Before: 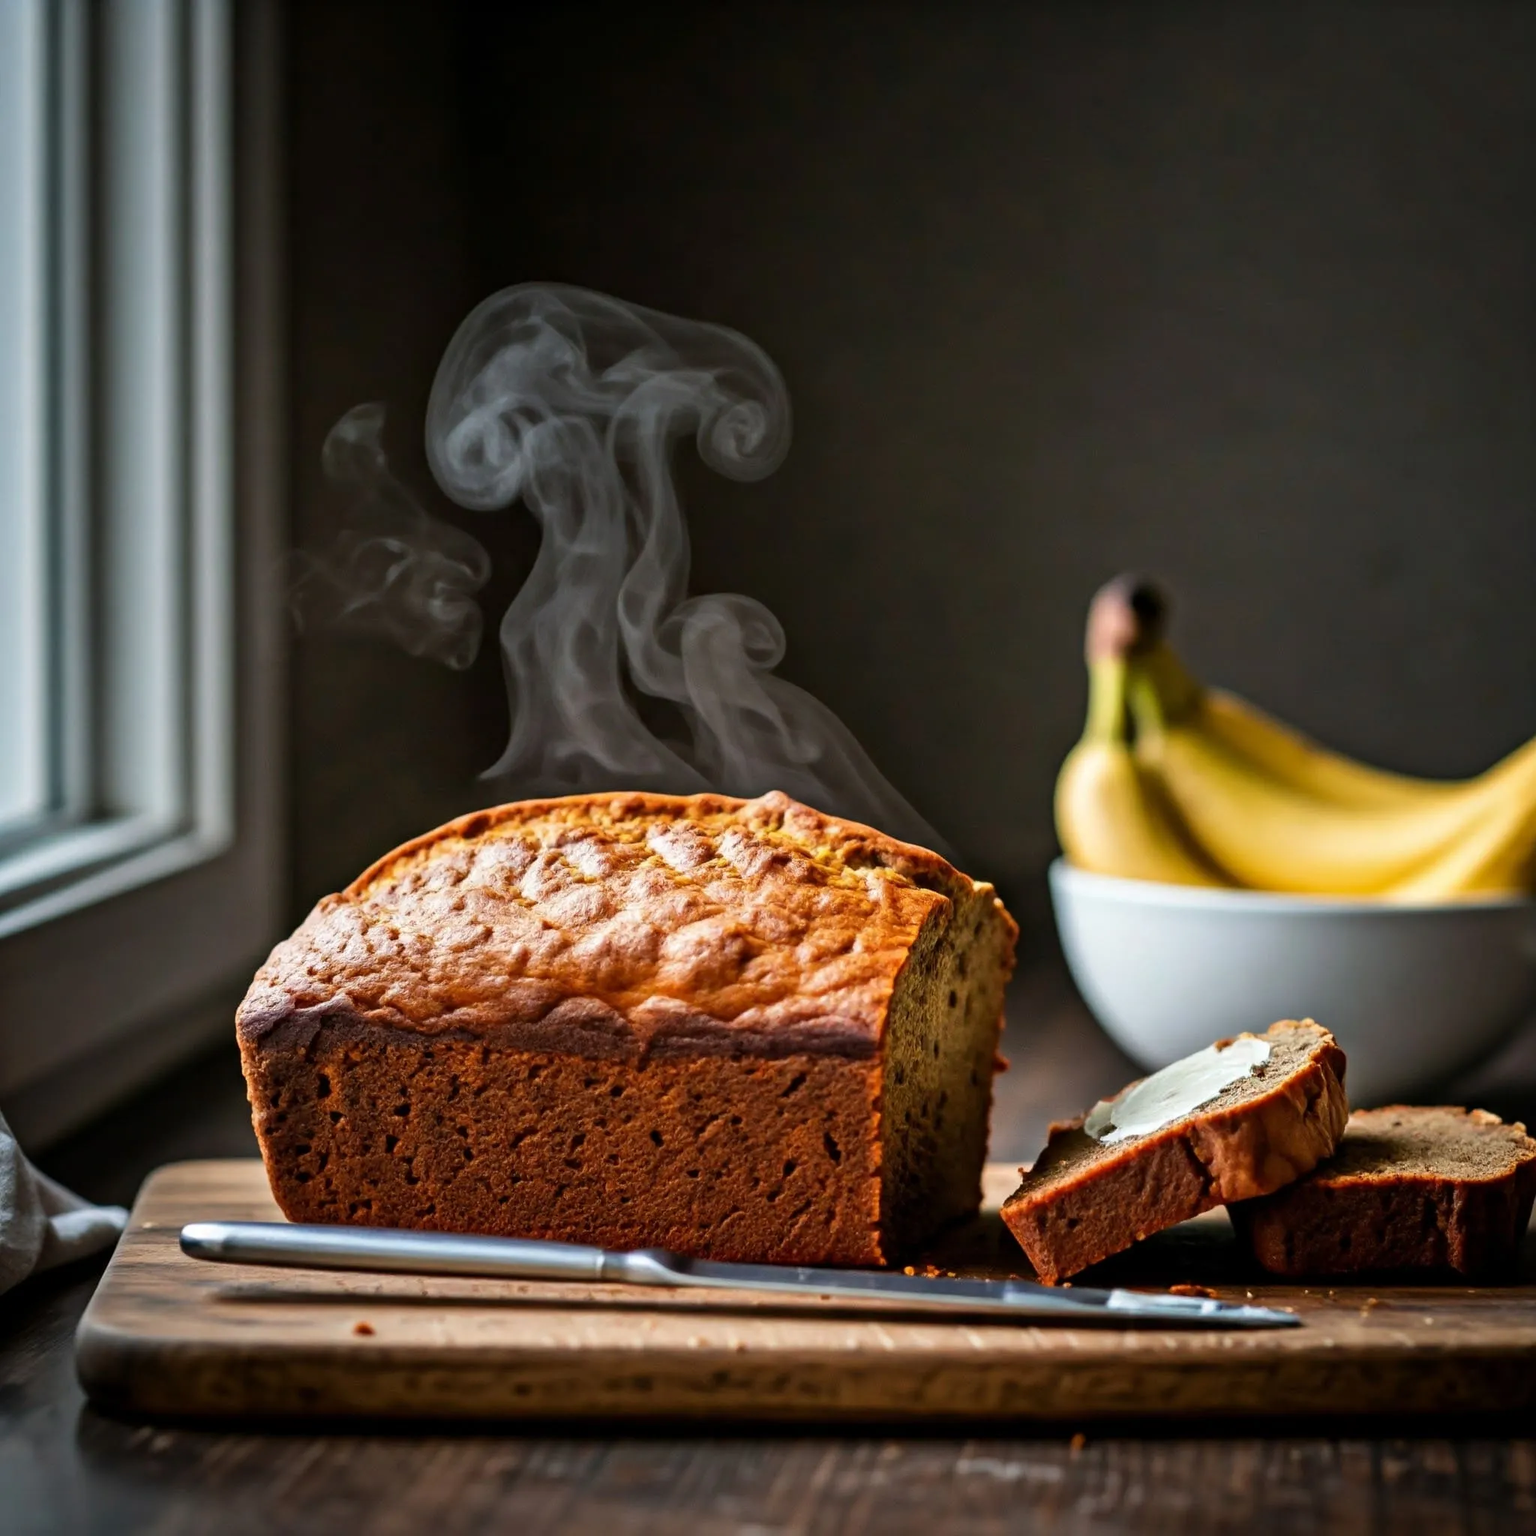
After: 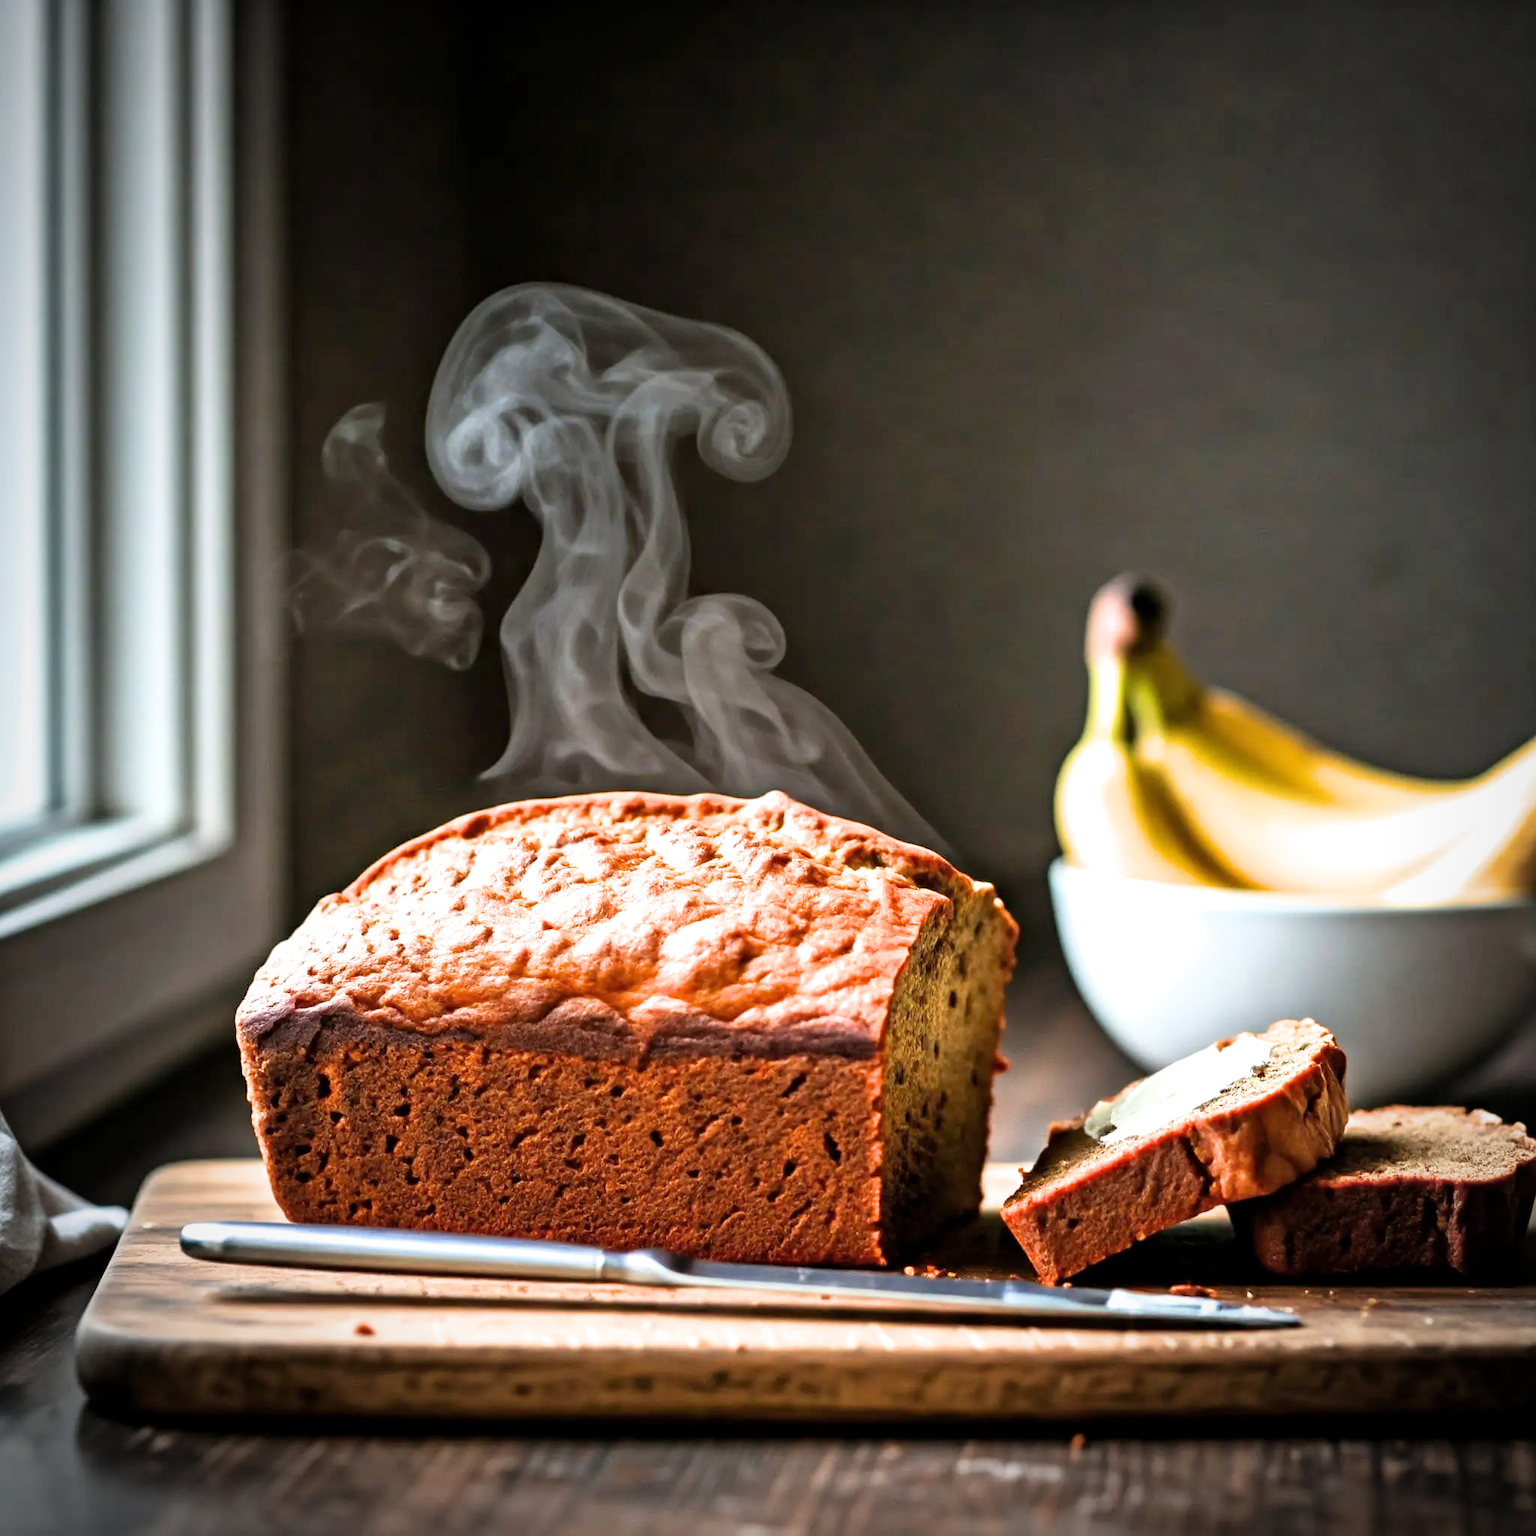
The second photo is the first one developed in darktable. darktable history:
vignetting: fall-off radius 60.92%
local contrast: mode bilateral grid, contrast 15, coarseness 36, detail 105%, midtone range 0.2
exposure: black level correction 0, exposure 1.2 EV, compensate highlight preservation false
filmic rgb: black relative exposure -9.5 EV, white relative exposure 3.02 EV, hardness 6.12
